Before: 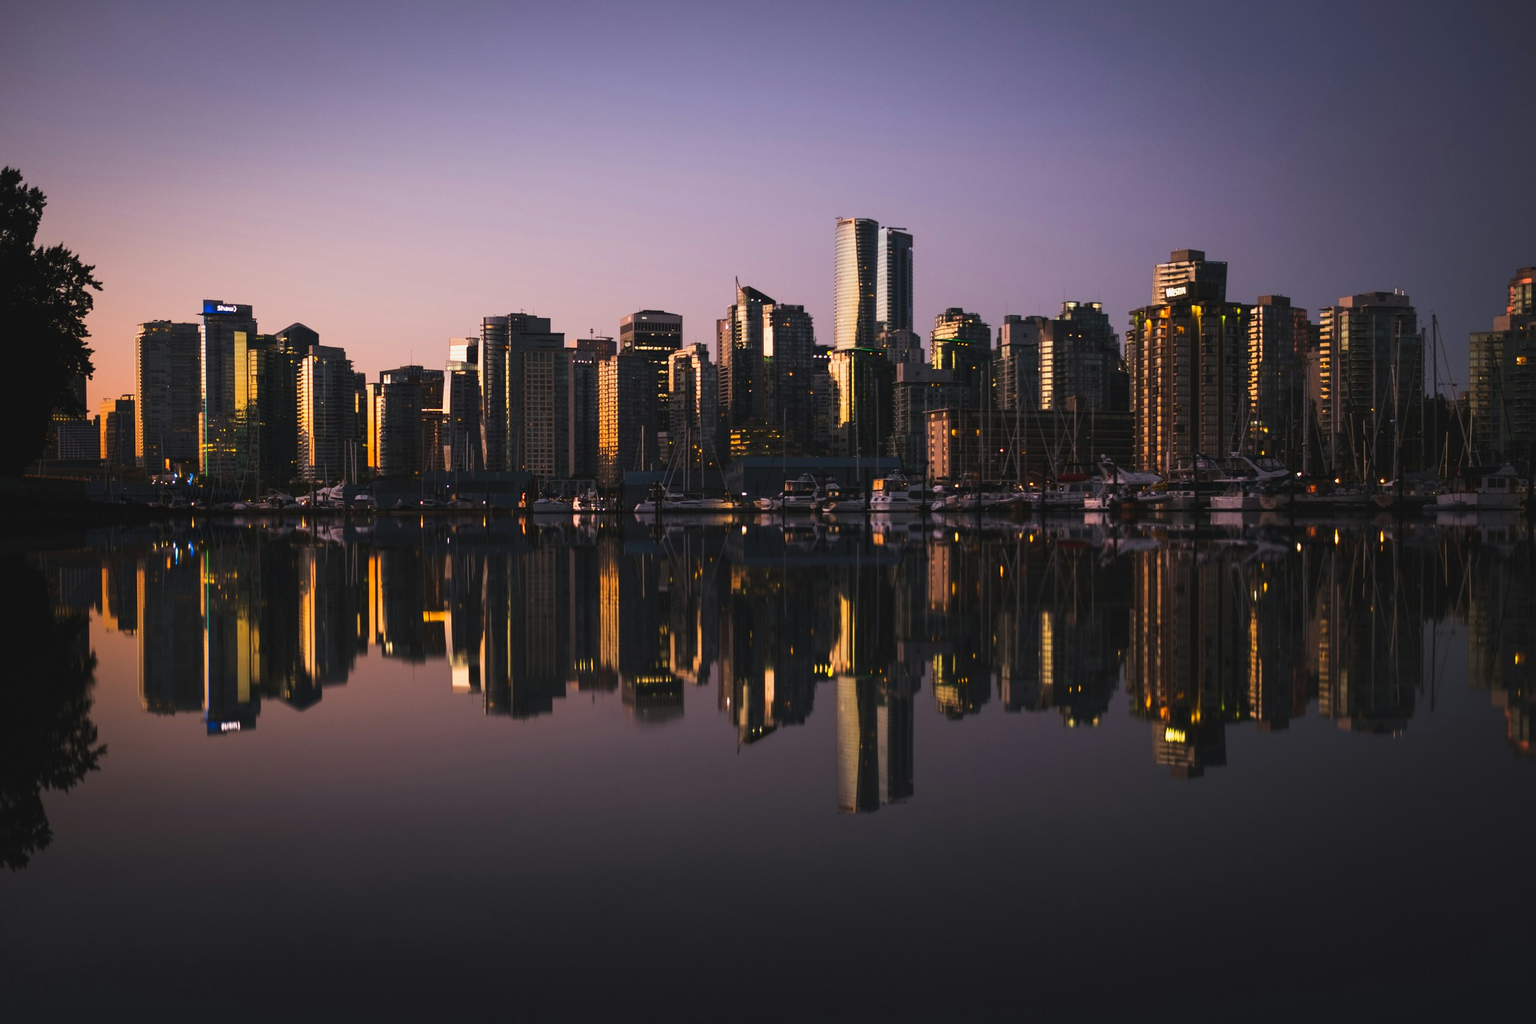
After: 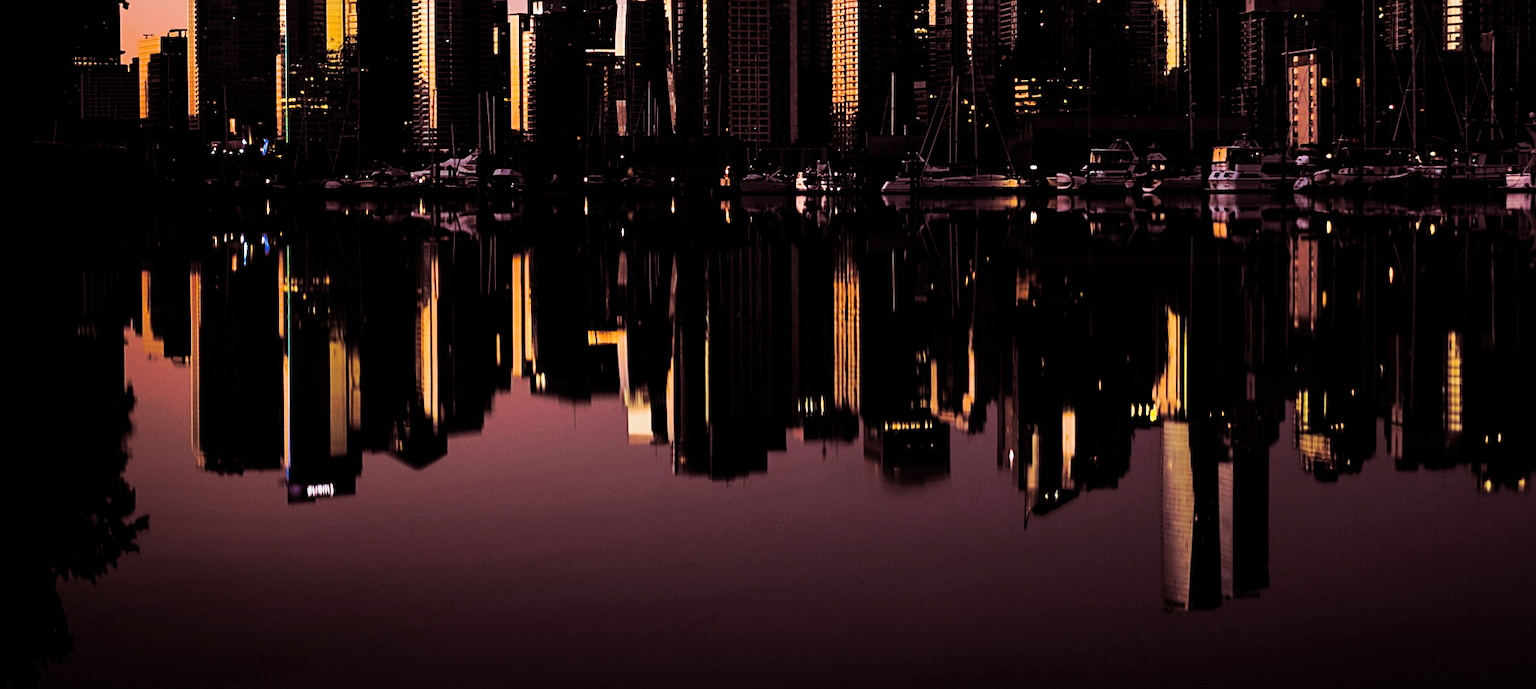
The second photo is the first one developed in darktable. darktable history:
color calibration: illuminant as shot in camera, x 0.358, y 0.373, temperature 4628.91 K
tone curve: curves: ch0 [(0, 0) (0.003, 0.003) (0.011, 0.011) (0.025, 0.024) (0.044, 0.042) (0.069, 0.066) (0.1, 0.095) (0.136, 0.129) (0.177, 0.169) (0.224, 0.214) (0.277, 0.264) (0.335, 0.319) (0.399, 0.38) (0.468, 0.446) (0.543, 0.558) (0.623, 0.636) (0.709, 0.719) (0.801, 0.807) (0.898, 0.901) (1, 1)], preserve colors none
exposure: compensate exposure bias true, compensate highlight preservation false
crop: top 36.498%, right 27.964%, bottom 14.995%
color balance rgb: perceptual saturation grading › global saturation 20%, global vibrance 10%
sharpen: on, module defaults
filmic rgb: black relative exposure -4 EV, white relative exposure 3 EV, hardness 3.02, contrast 1.4
split-toning: on, module defaults
